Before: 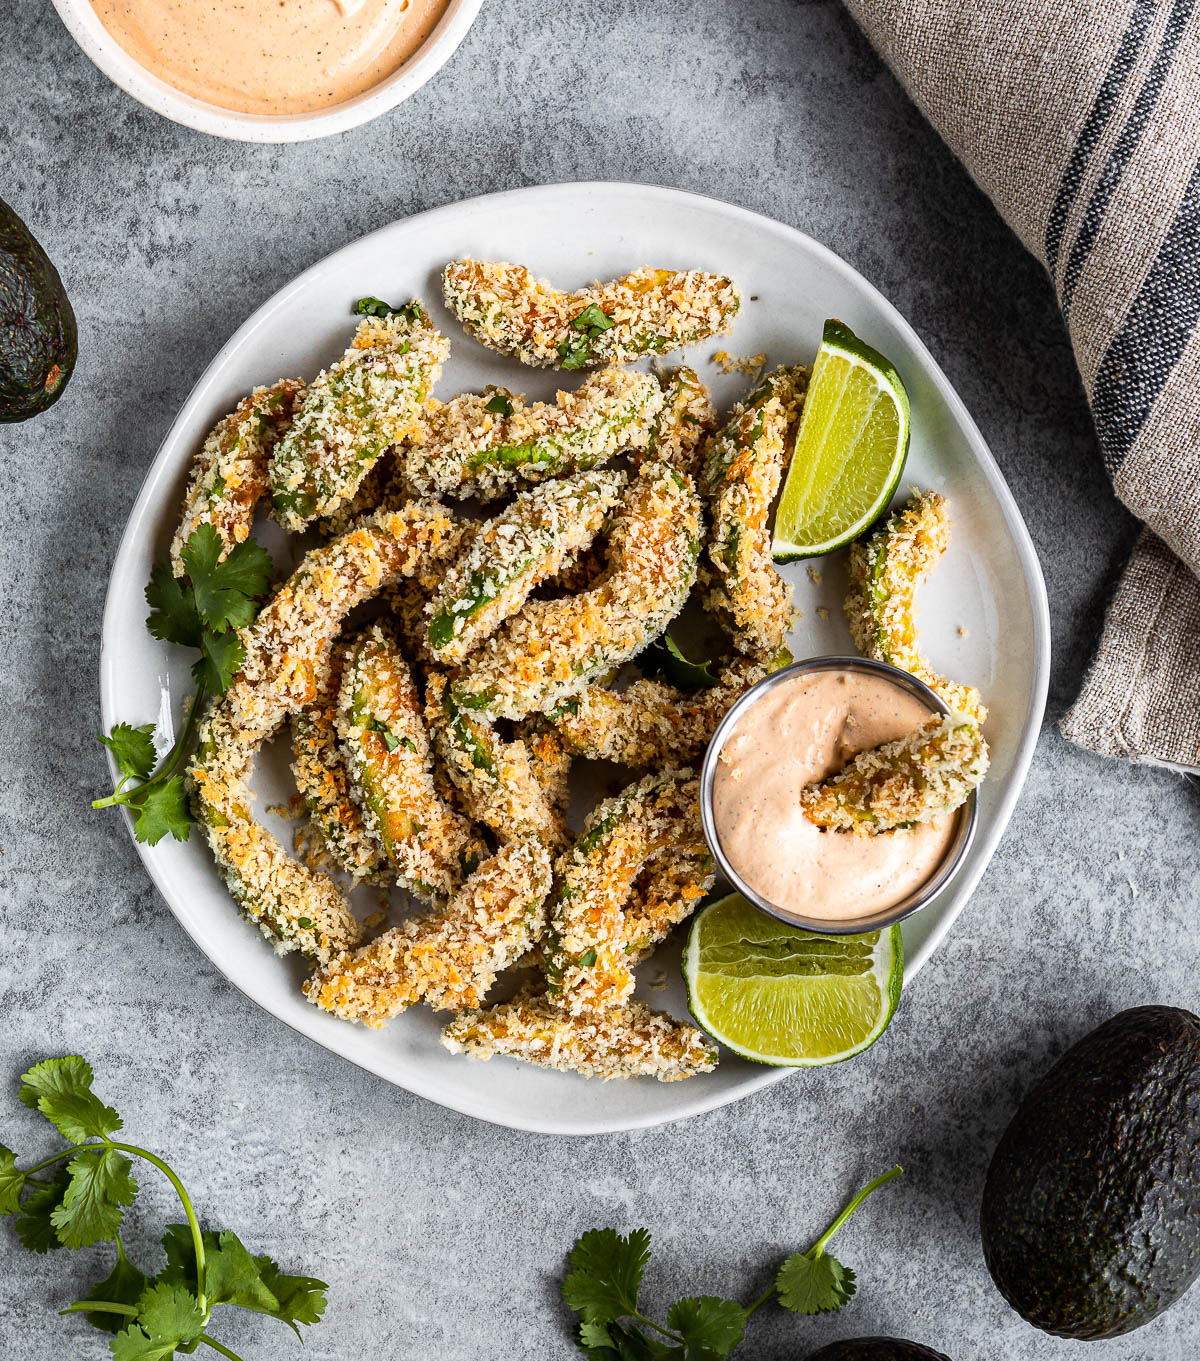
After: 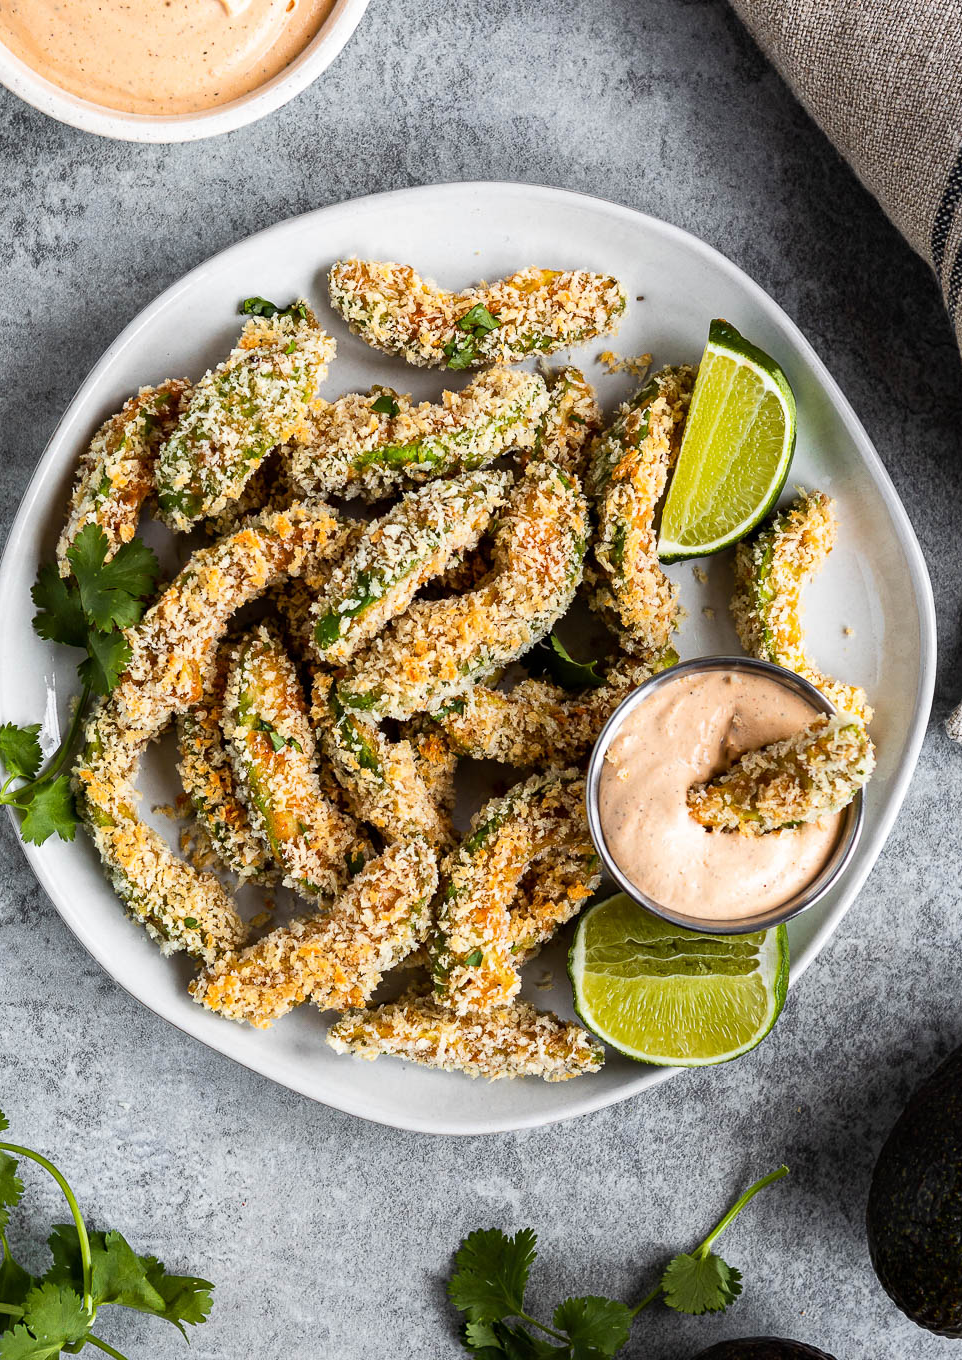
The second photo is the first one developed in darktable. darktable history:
crop and rotate: left 9.517%, right 10.265%
